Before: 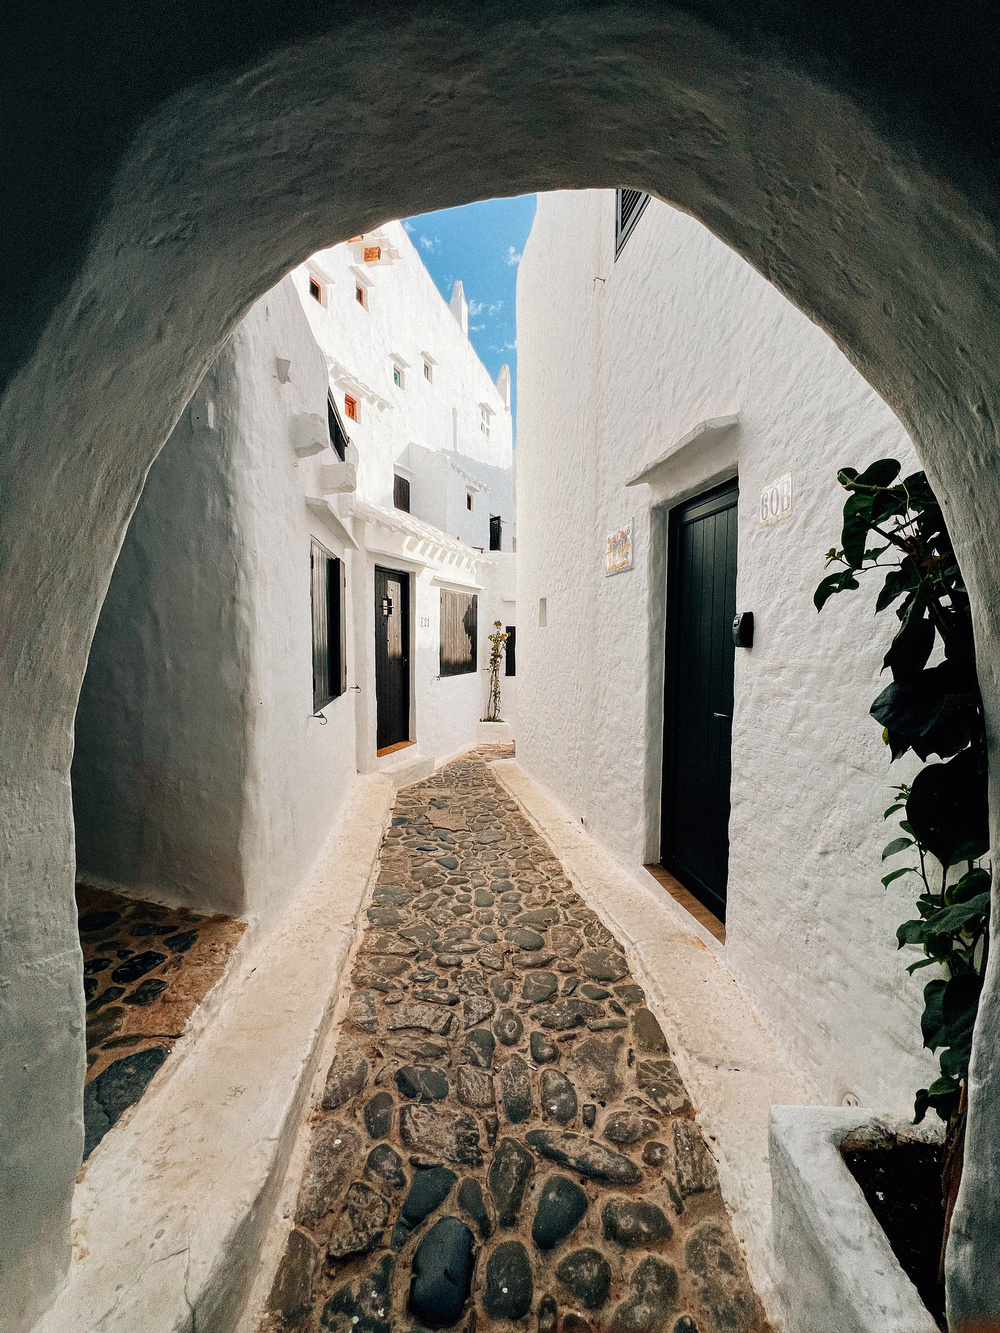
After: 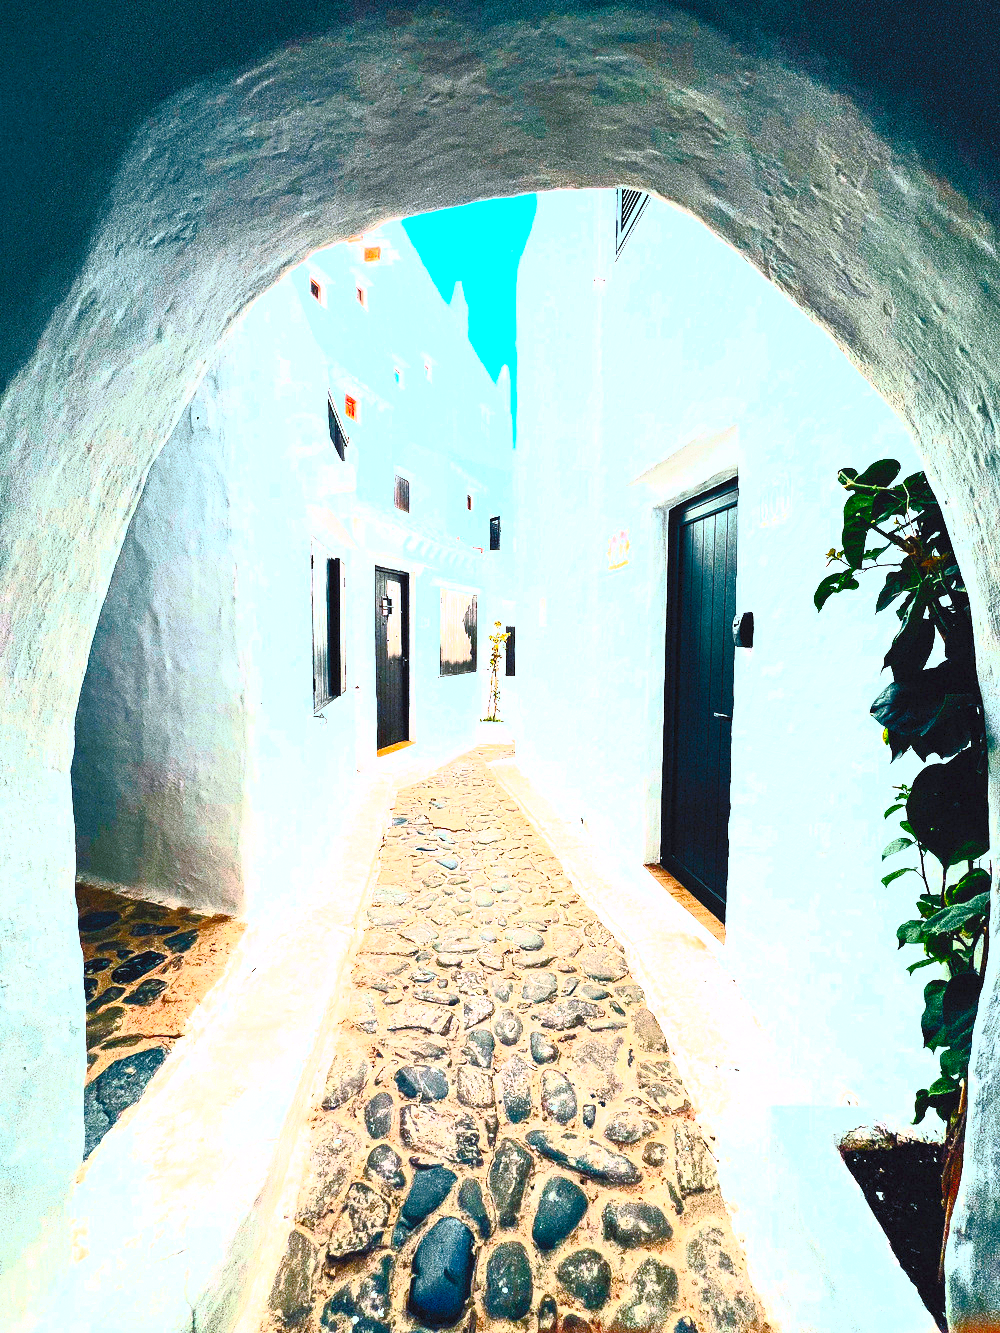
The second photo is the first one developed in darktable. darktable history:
tone curve: curves: ch0 [(0, 0) (0.003, 0.006) (0.011, 0.014) (0.025, 0.024) (0.044, 0.035) (0.069, 0.046) (0.1, 0.074) (0.136, 0.115) (0.177, 0.161) (0.224, 0.226) (0.277, 0.293) (0.335, 0.364) (0.399, 0.441) (0.468, 0.52) (0.543, 0.58) (0.623, 0.657) (0.709, 0.72) (0.801, 0.794) (0.898, 0.883) (1, 1)], preserve colors none
exposure: exposure 1.223 EV, compensate highlight preservation false
white balance: red 0.931, blue 1.11
contrast brightness saturation: contrast 1, brightness 1, saturation 1
